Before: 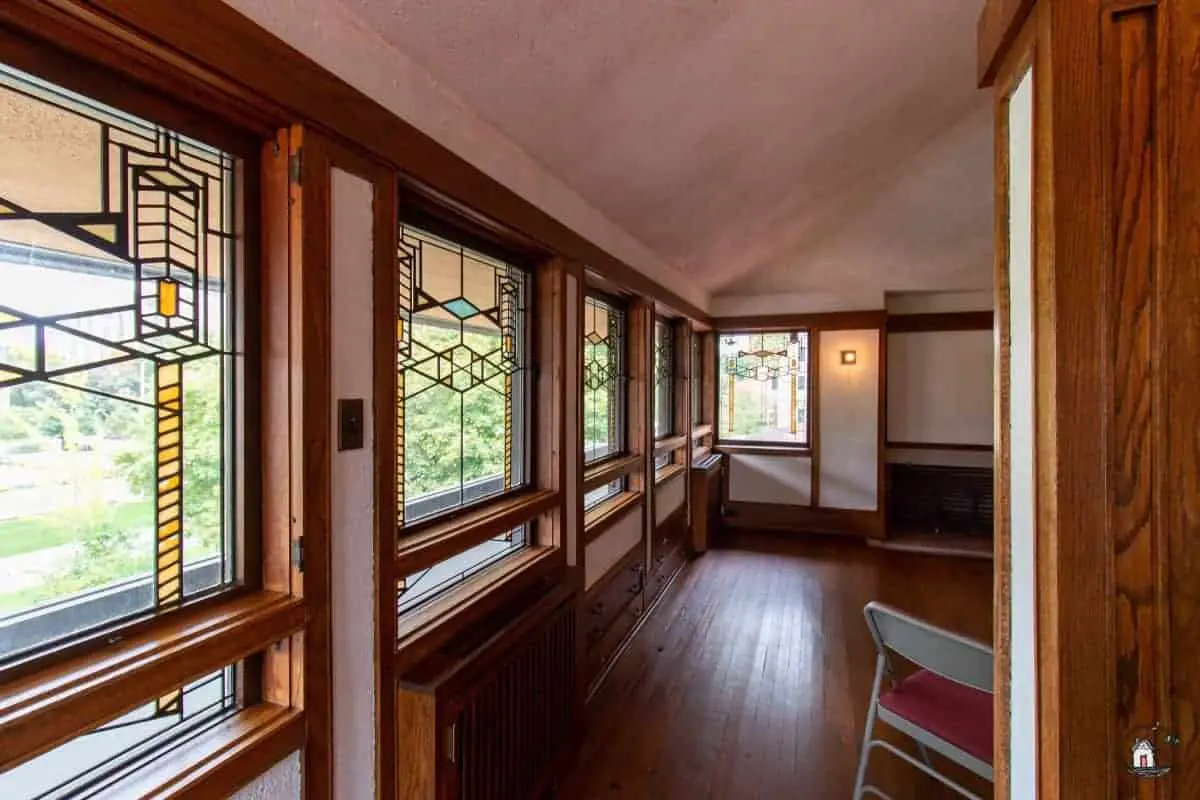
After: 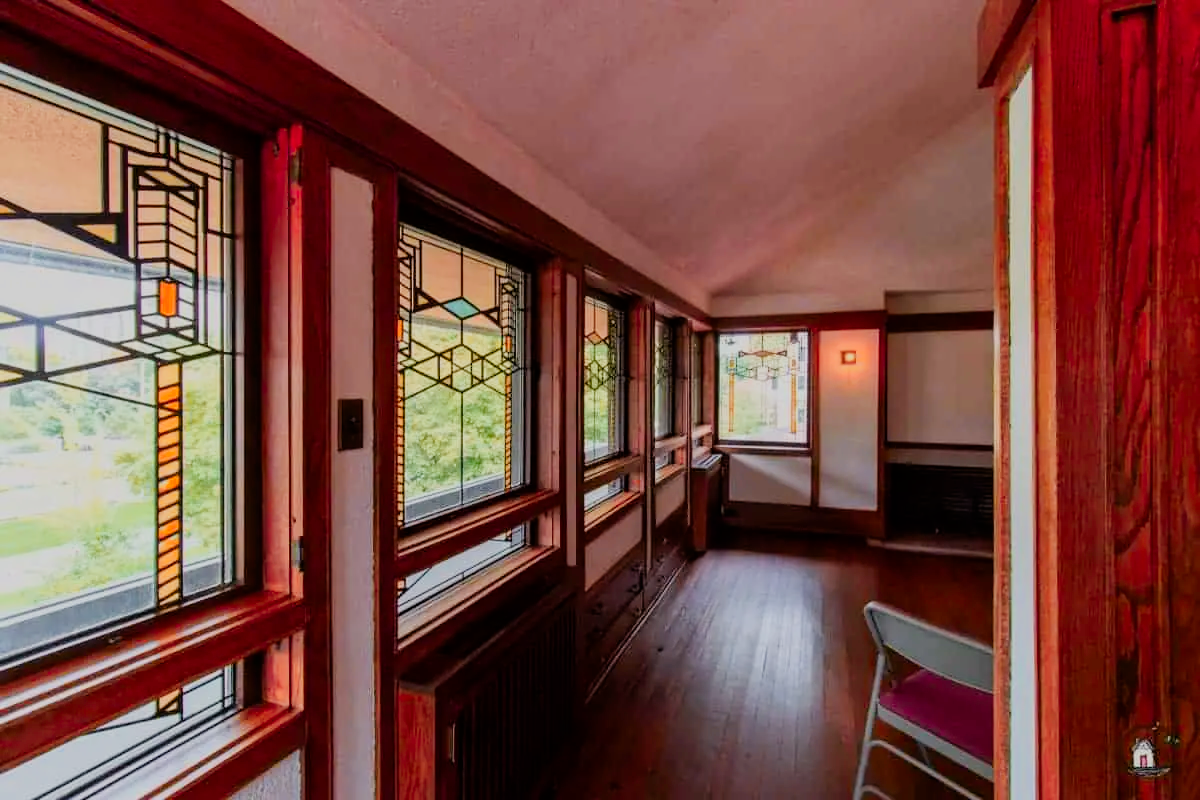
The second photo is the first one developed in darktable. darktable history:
filmic rgb: black relative exposure -7.65 EV, white relative exposure 4.56 EV, hardness 3.61
color zones: curves: ch1 [(0.24, 0.629) (0.75, 0.5)]; ch2 [(0.255, 0.454) (0.745, 0.491)], mix 102.12%
